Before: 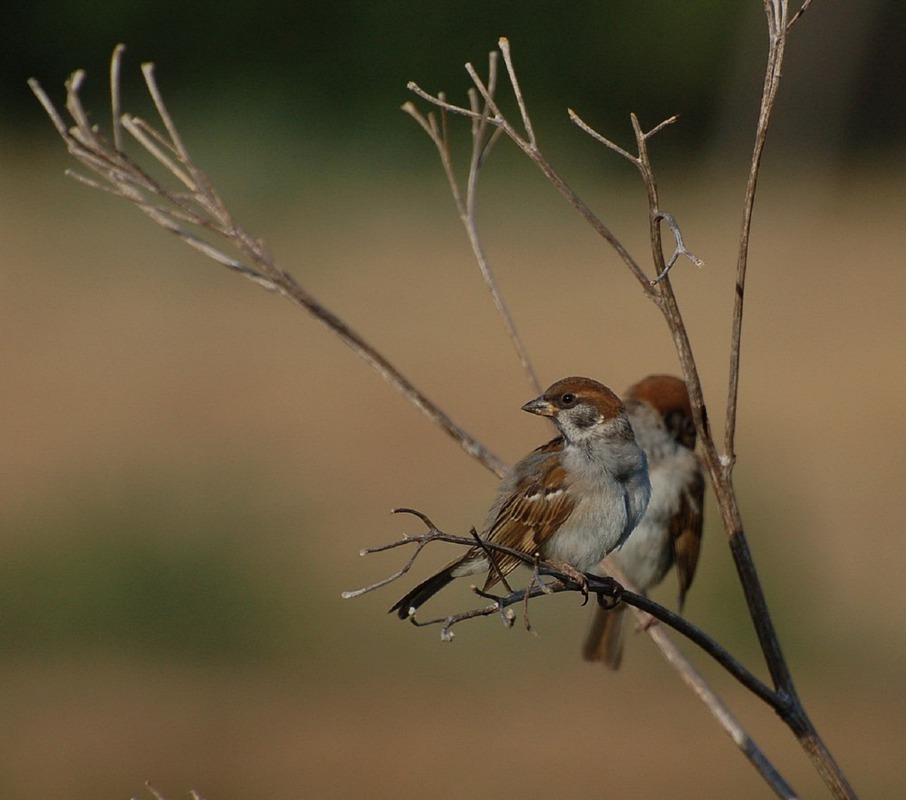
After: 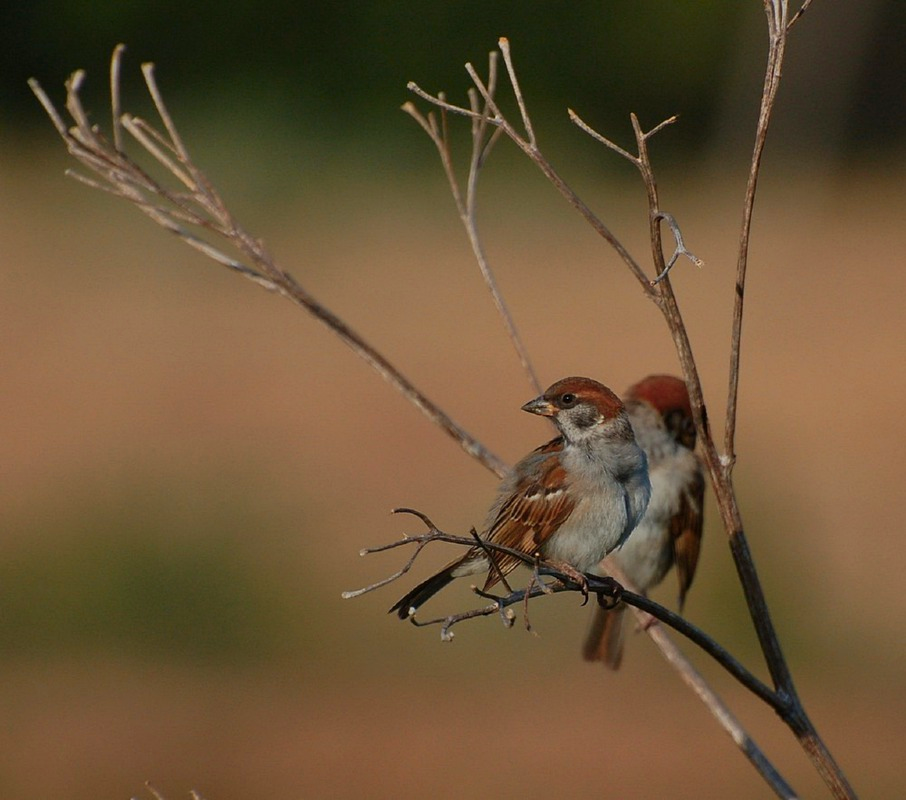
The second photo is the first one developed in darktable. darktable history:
color zones: curves: ch1 [(0.235, 0.558) (0.75, 0.5)]; ch2 [(0.25, 0.462) (0.749, 0.457)], mix 99.89%
